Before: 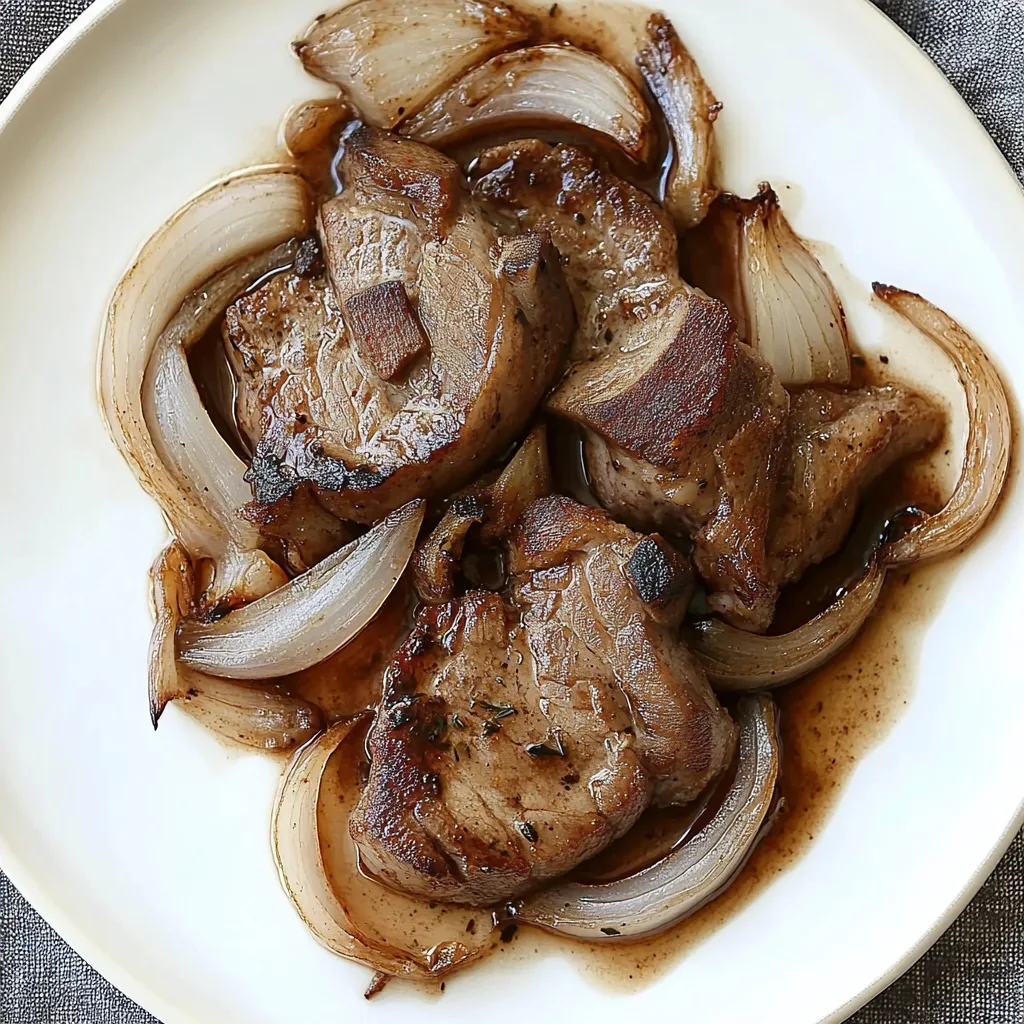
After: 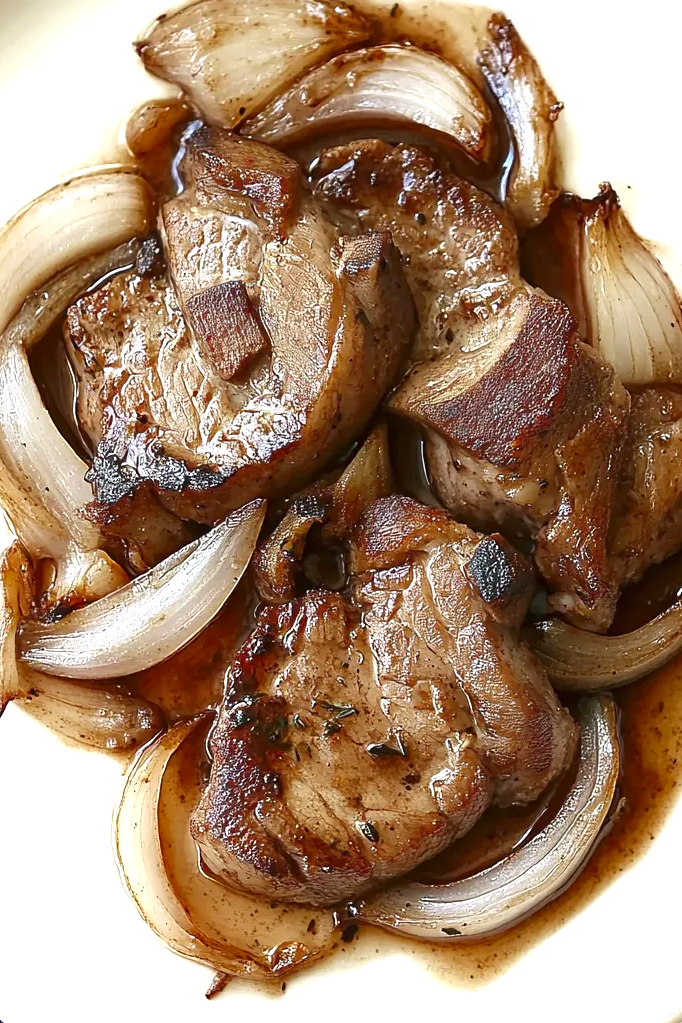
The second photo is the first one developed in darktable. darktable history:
color zones: curves: ch0 [(0.27, 0.396) (0.563, 0.504) (0.75, 0.5) (0.787, 0.307)]
exposure: exposure 0.921 EV, compensate highlight preservation false
crop and rotate: left 15.546%, right 17.787%
